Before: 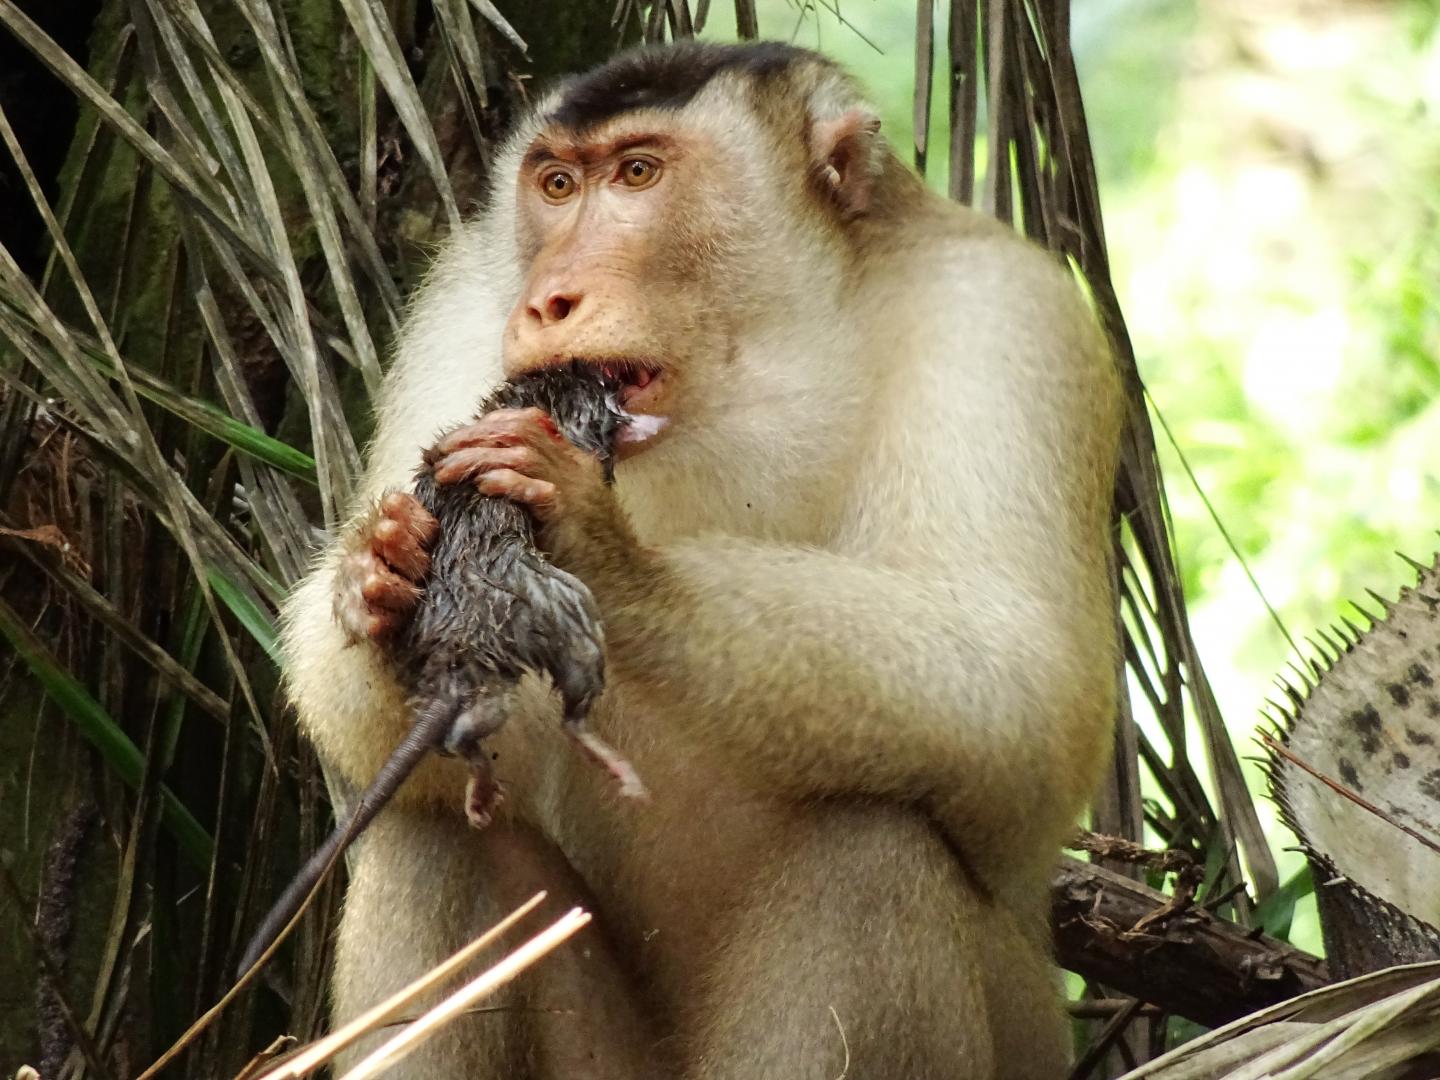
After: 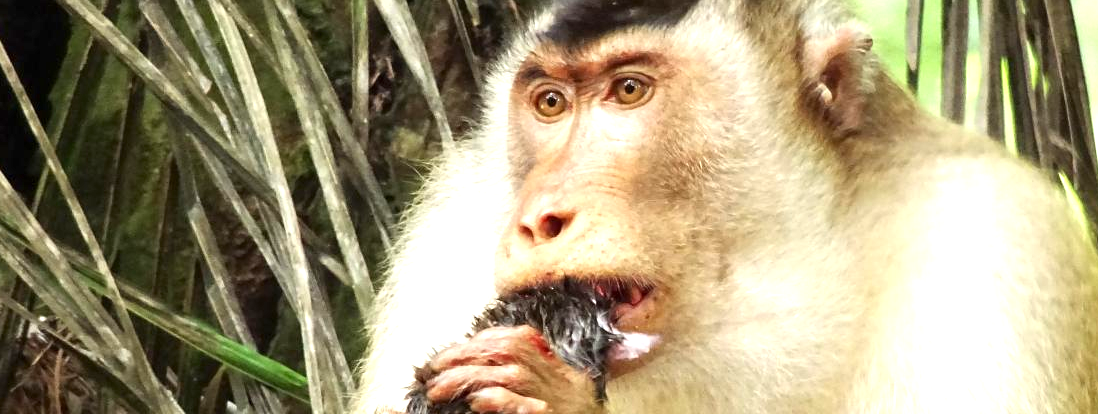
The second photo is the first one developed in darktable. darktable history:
crop: left 0.567%, top 7.63%, right 23.174%, bottom 53.947%
exposure: exposure 1.001 EV, compensate highlight preservation false
